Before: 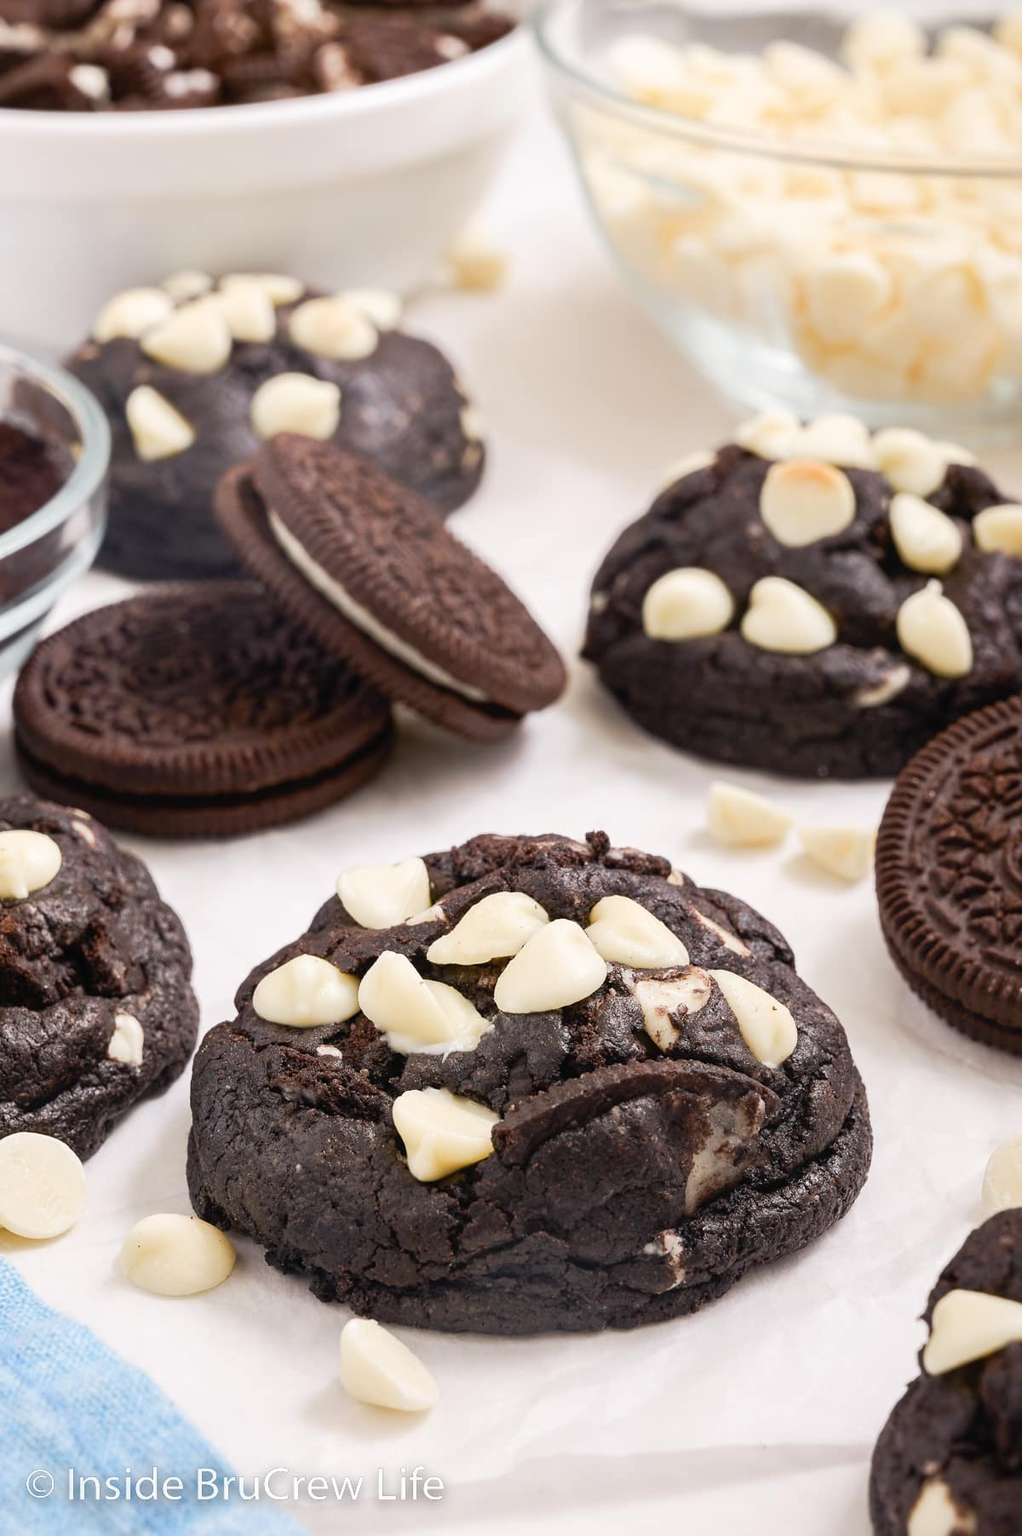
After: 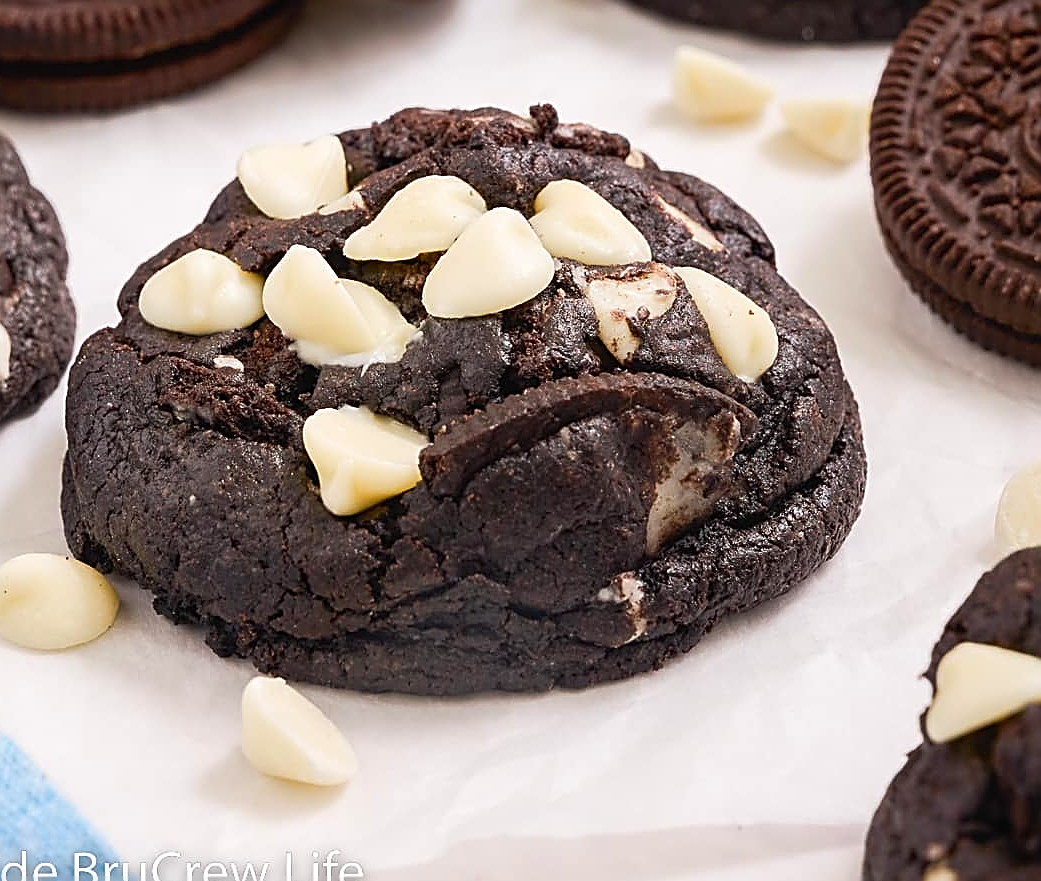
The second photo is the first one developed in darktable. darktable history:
sharpen: amount 0.909
crop and rotate: left 13.246%, top 48.346%, bottom 2.813%
contrast brightness saturation: saturation 0.183
